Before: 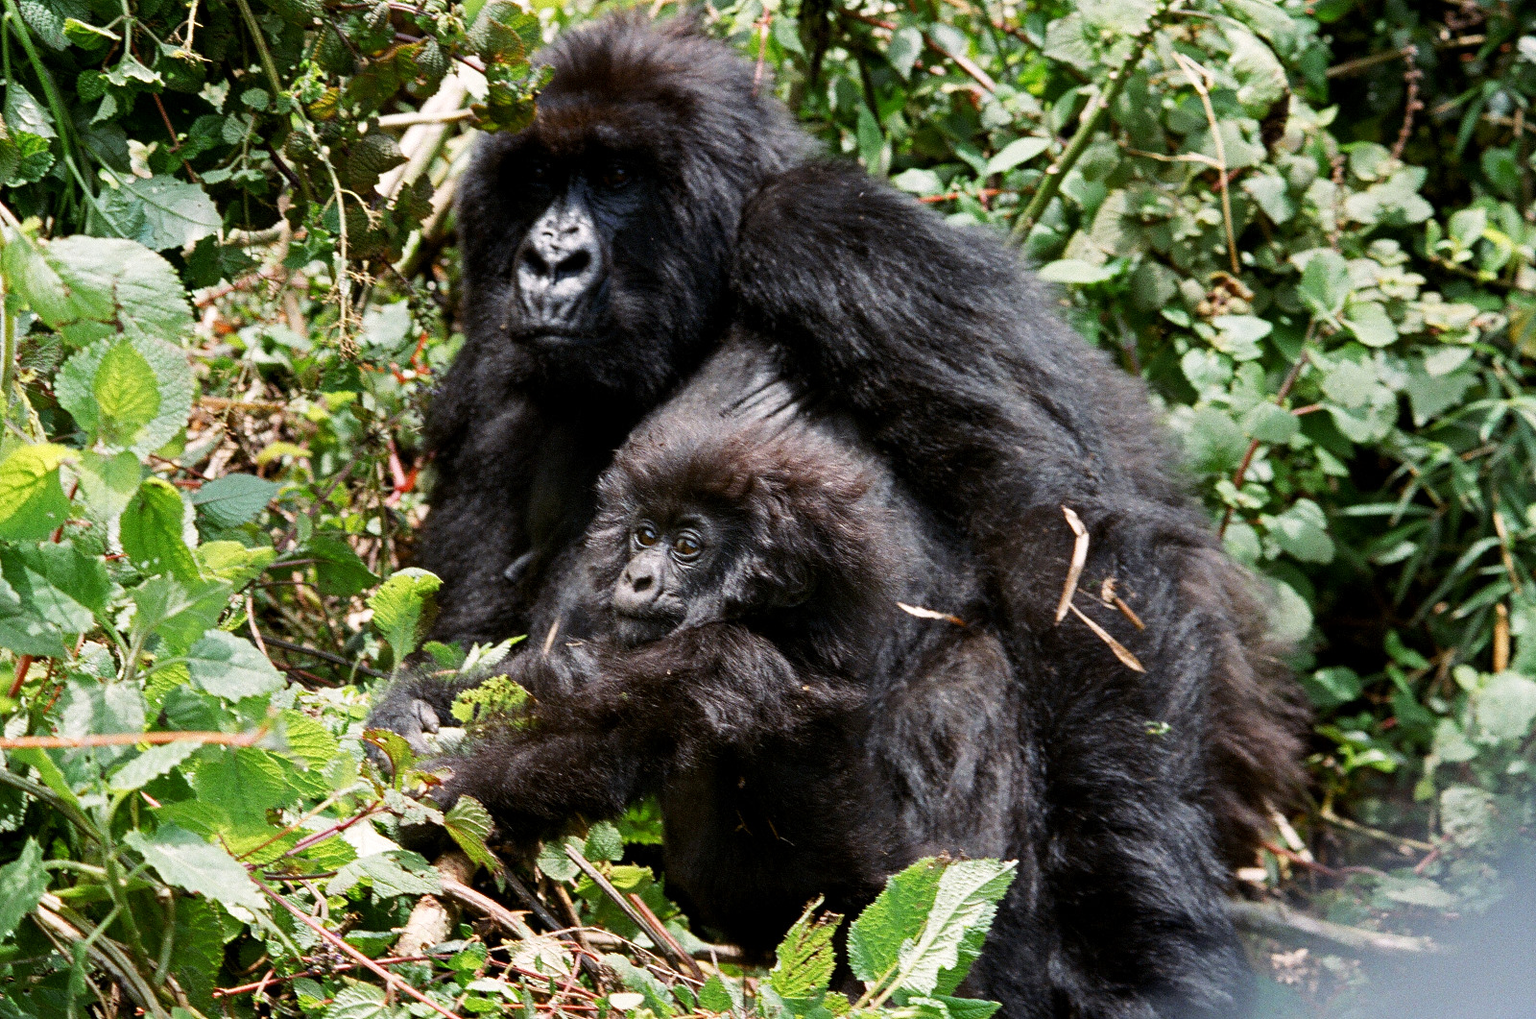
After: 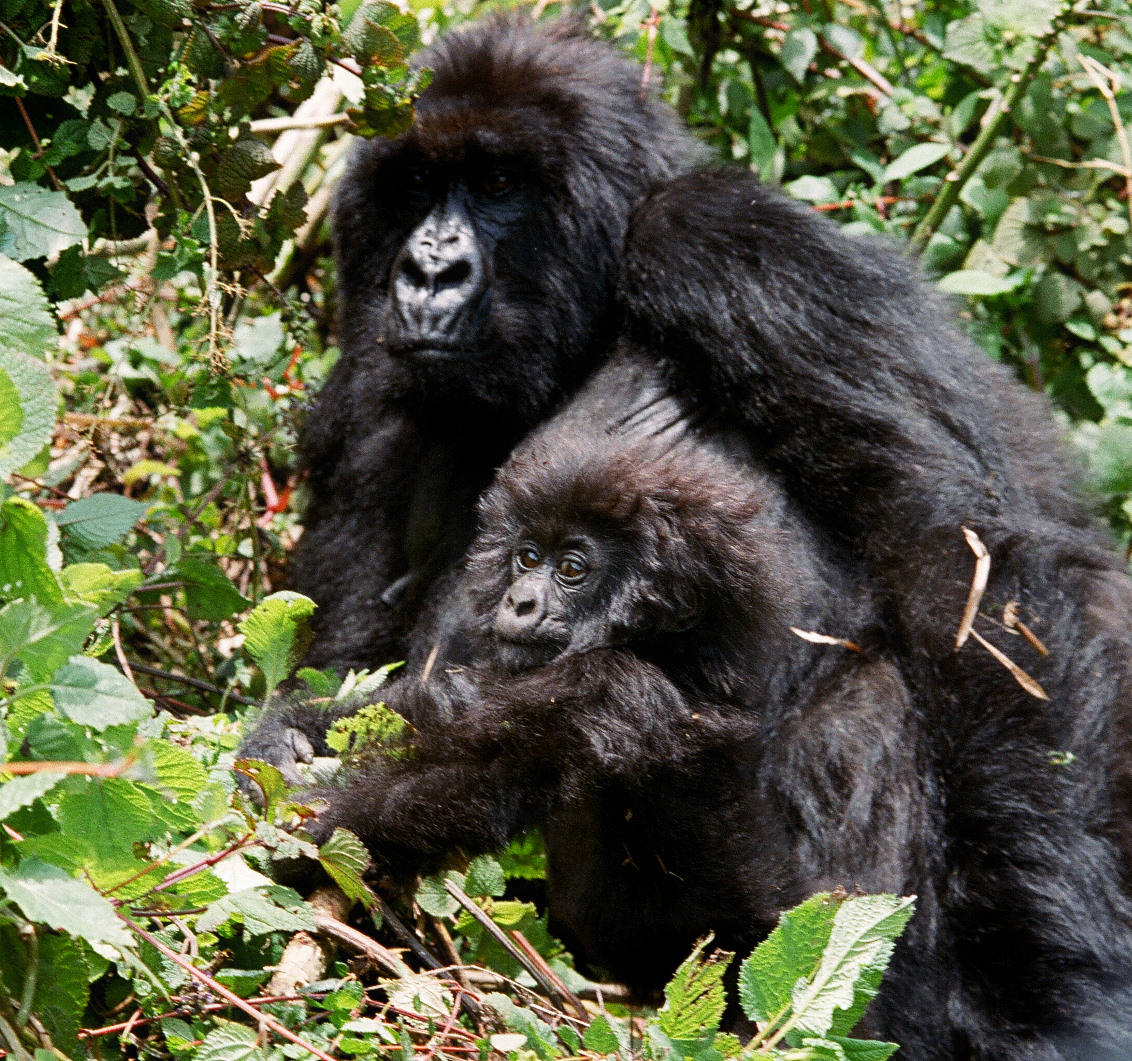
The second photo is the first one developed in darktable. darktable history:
crop and rotate: left 9.061%, right 20.142%
exposure: compensate highlight preservation false
contrast equalizer: y [[0.5, 0.5, 0.468, 0.5, 0.5, 0.5], [0.5 ×6], [0.5 ×6], [0 ×6], [0 ×6]]
